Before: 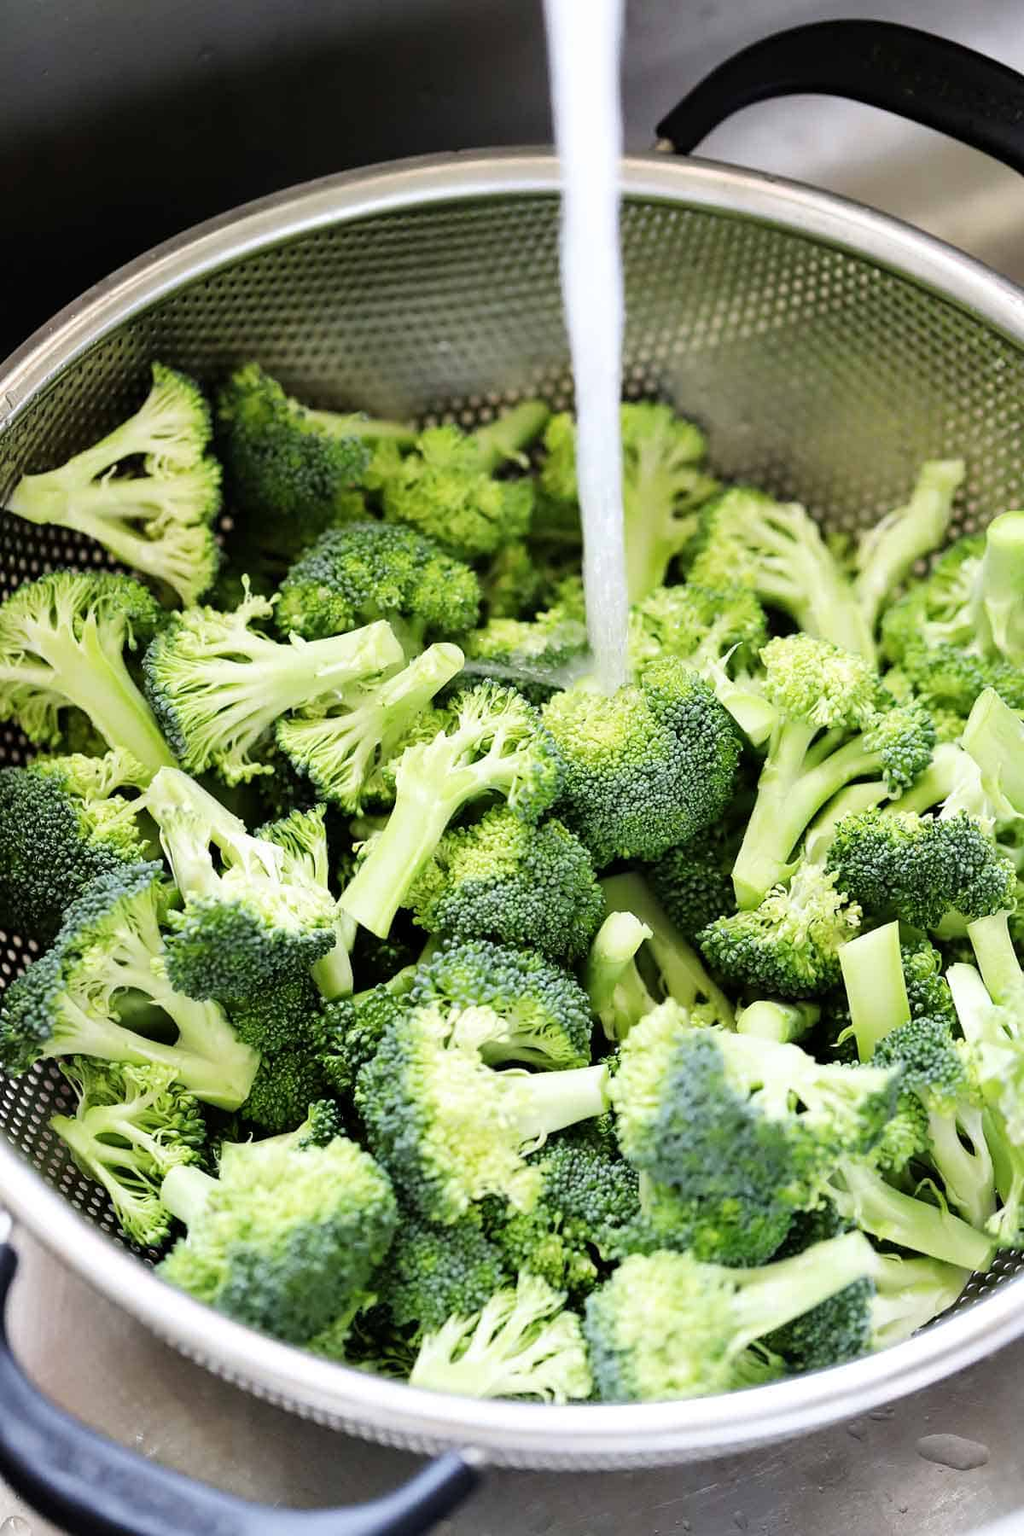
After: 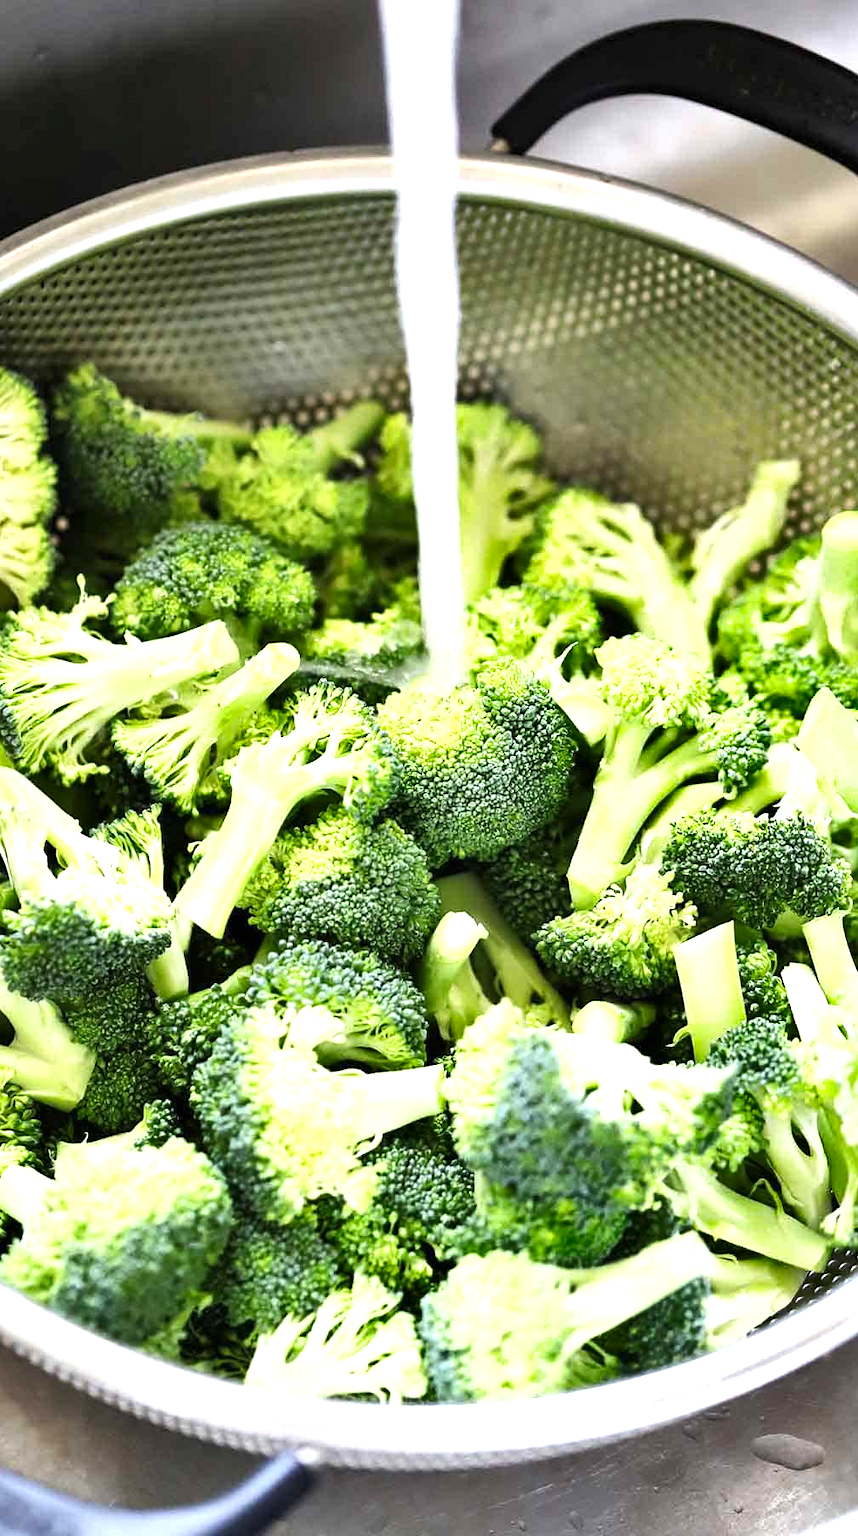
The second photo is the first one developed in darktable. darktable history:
shadows and highlights: soften with gaussian
exposure: black level correction 0, exposure 0.702 EV, compensate exposure bias true, compensate highlight preservation false
crop: left 16.087%
